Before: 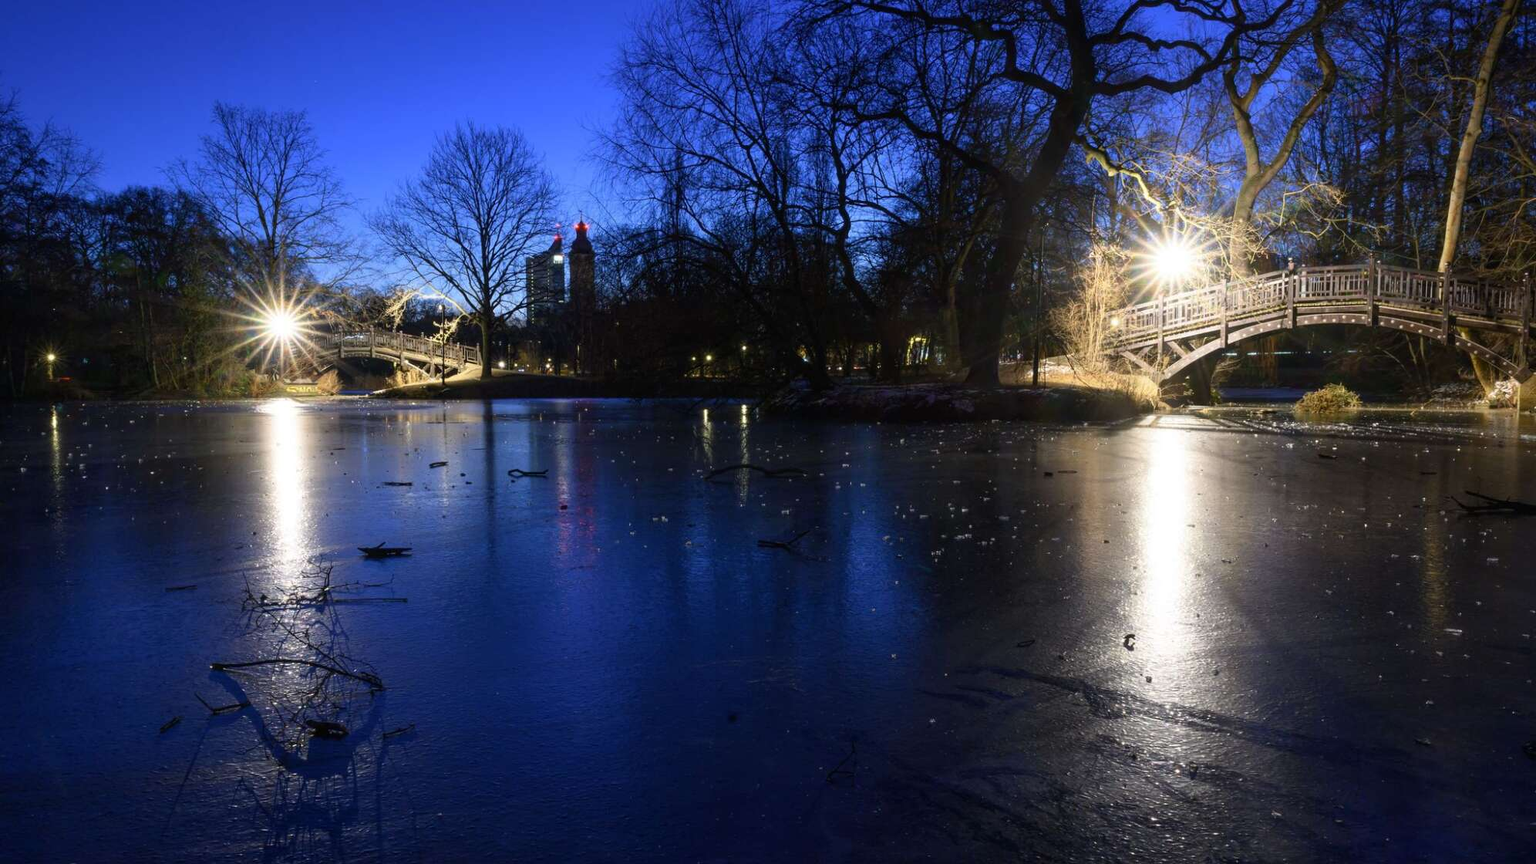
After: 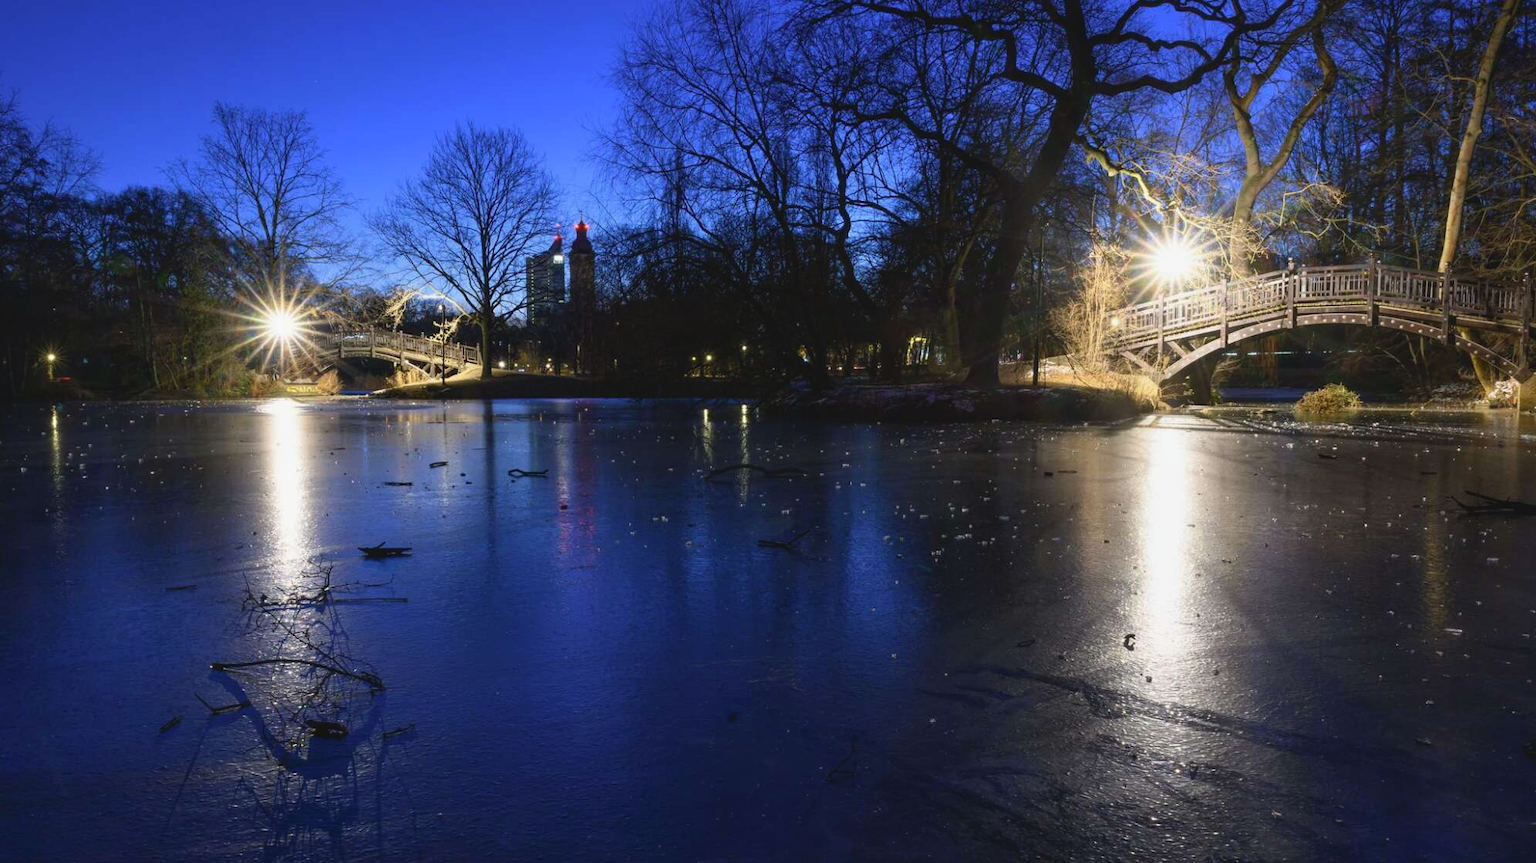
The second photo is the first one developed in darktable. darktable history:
contrast equalizer: octaves 7, y [[0.6 ×6], [0.55 ×6], [0 ×6], [0 ×6], [0 ×6]], mix 0.15
contrast brightness saturation: contrast -0.11
